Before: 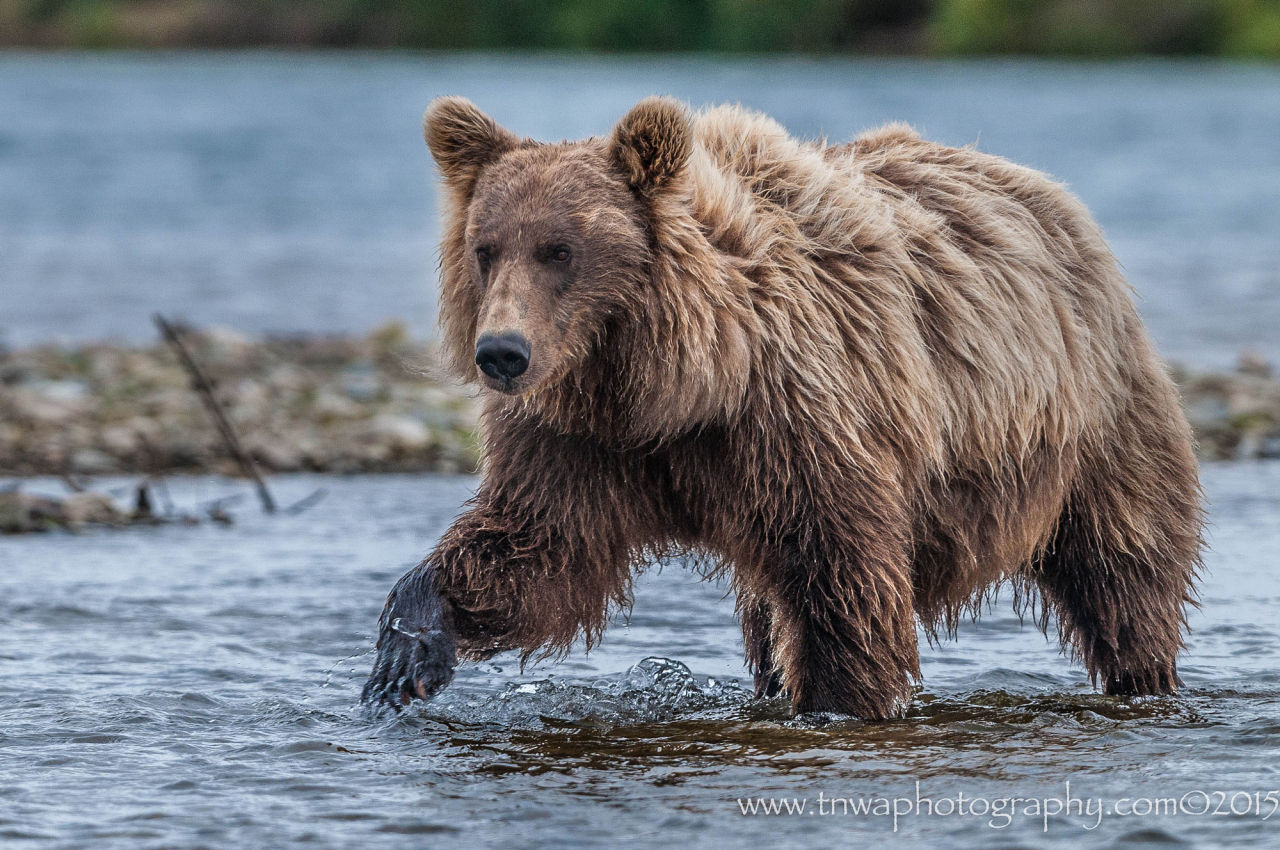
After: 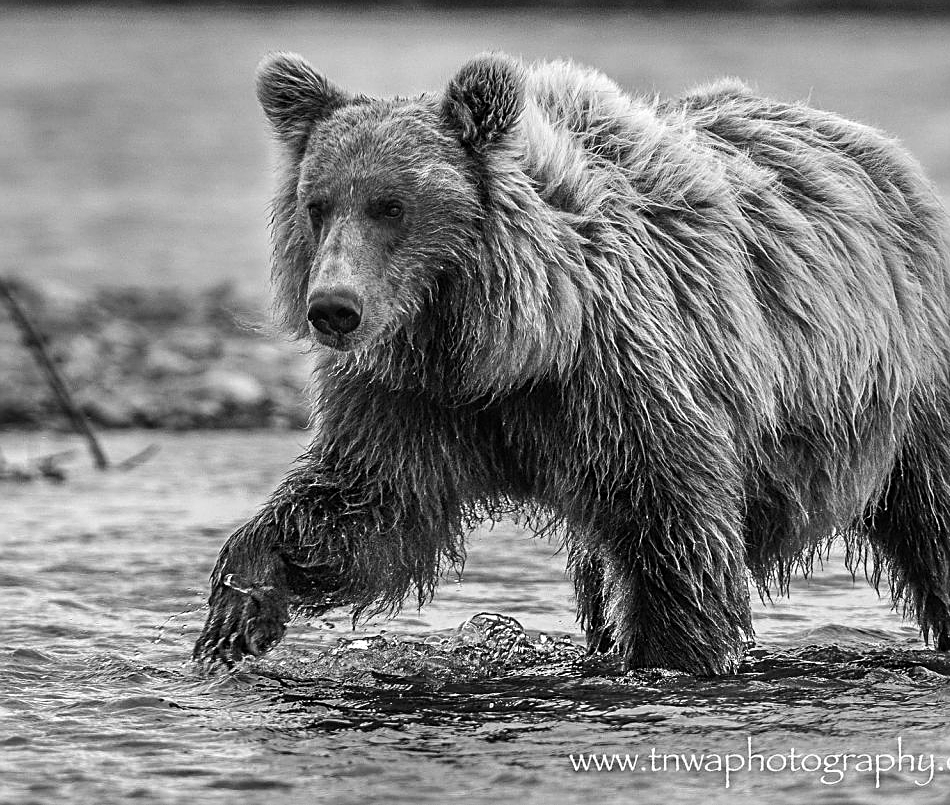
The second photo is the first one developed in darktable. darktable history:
sharpen: amount 0.478
monochrome: on, module defaults
shadows and highlights: shadows 53, soften with gaussian
tone equalizer: -8 EV -0.417 EV, -7 EV -0.389 EV, -6 EV -0.333 EV, -5 EV -0.222 EV, -3 EV 0.222 EV, -2 EV 0.333 EV, -1 EV 0.389 EV, +0 EV 0.417 EV, edges refinement/feathering 500, mask exposure compensation -1.57 EV, preserve details no
exposure: exposure -0.01 EV, compensate highlight preservation false
contrast brightness saturation: contrast 0.04, saturation 0.16
color balance rgb: perceptual saturation grading › global saturation 25%, global vibrance 20%
crop and rotate: left 13.15%, top 5.251%, right 12.609%
